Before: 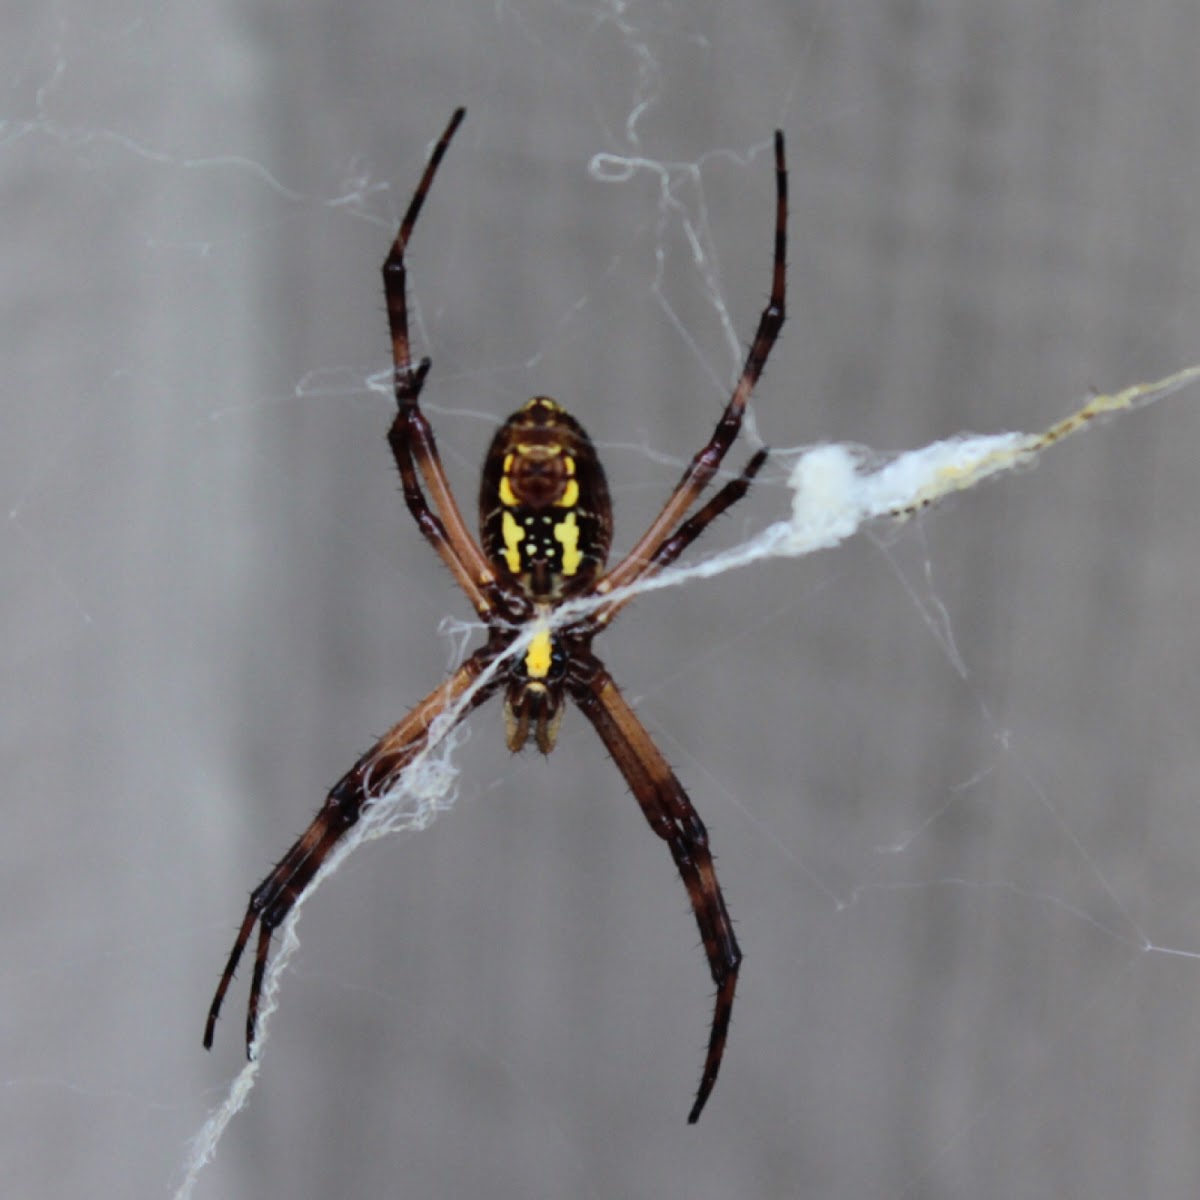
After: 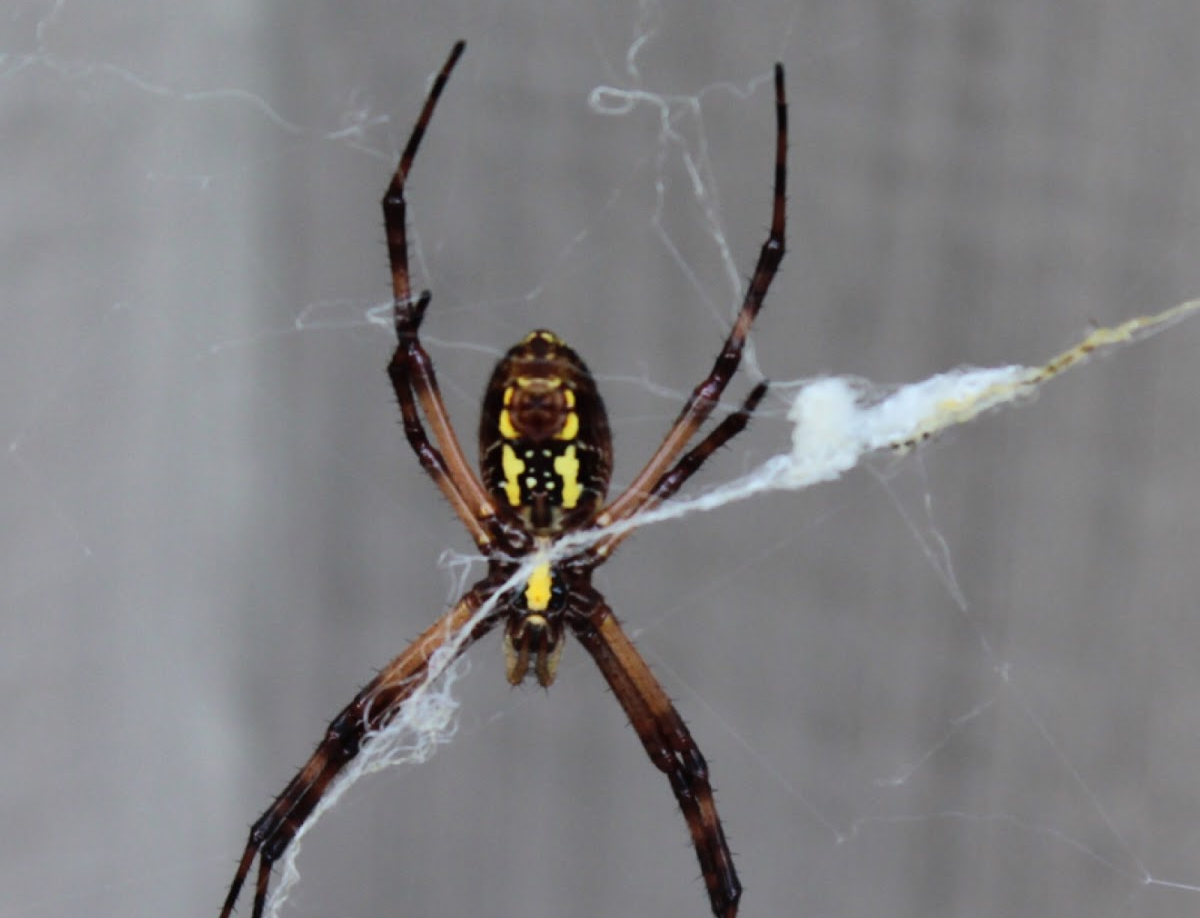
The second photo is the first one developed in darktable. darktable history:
crop: top 5.64%, bottom 17.815%
